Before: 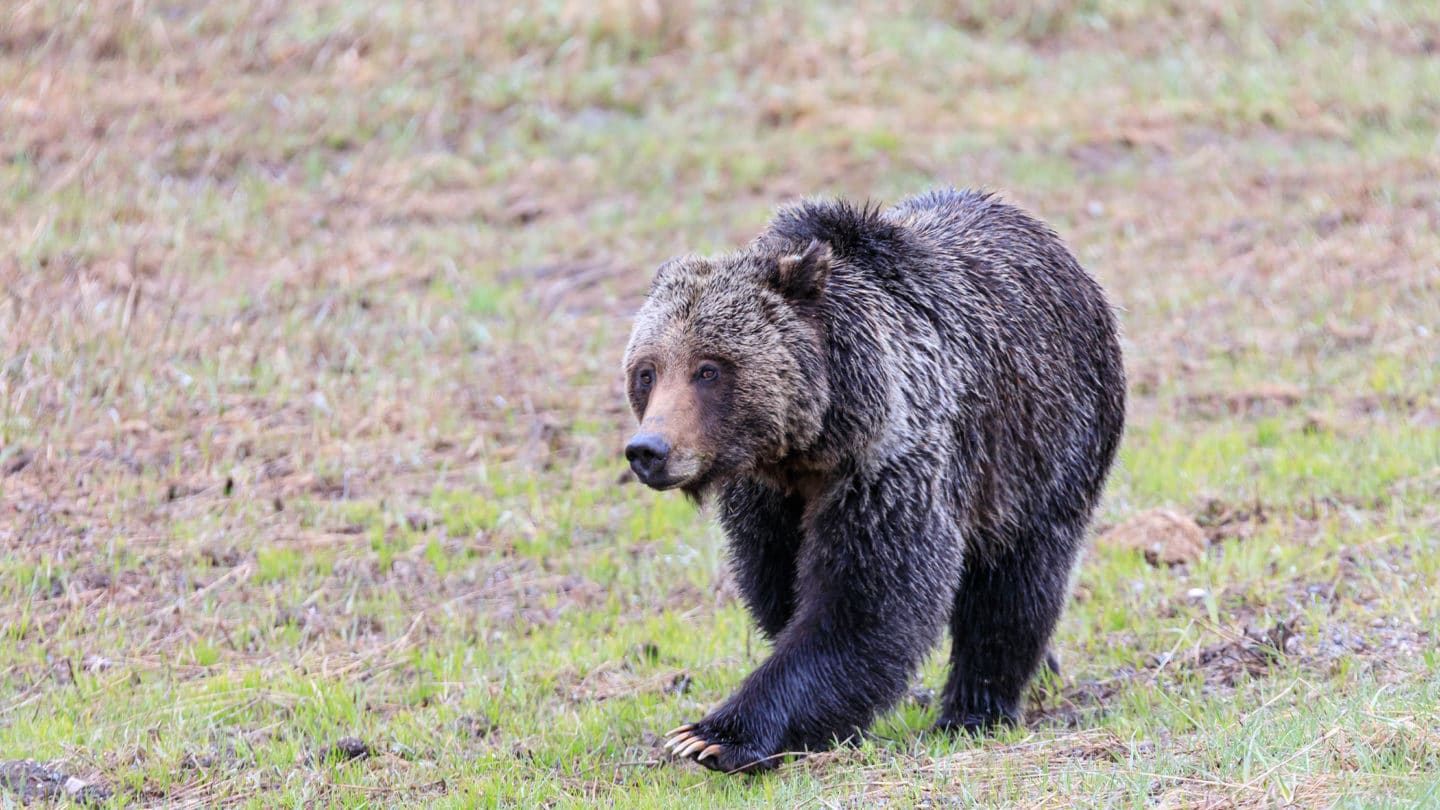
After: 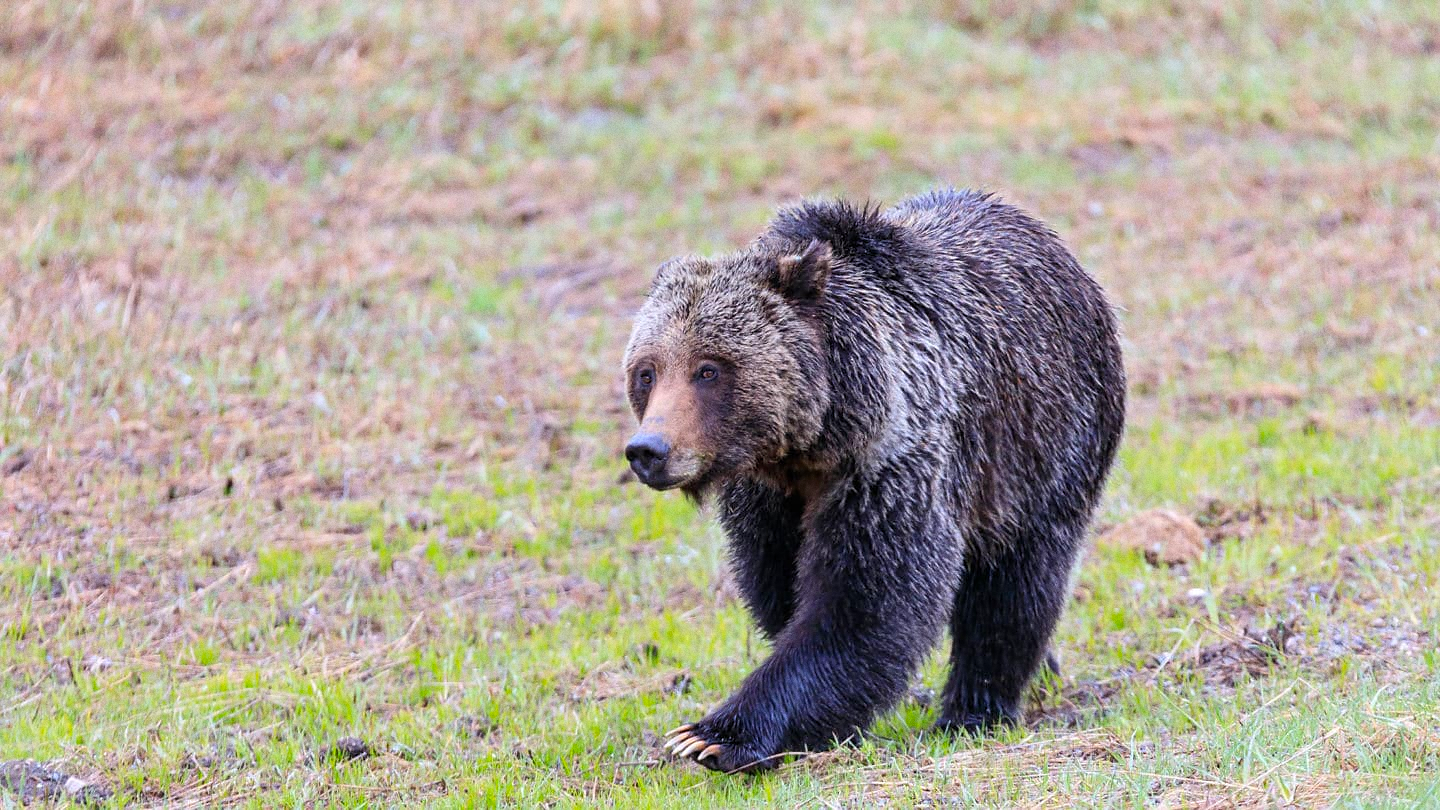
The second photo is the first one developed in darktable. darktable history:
color balance rgb: perceptual saturation grading › global saturation 30%, global vibrance 10%
tone equalizer: on, module defaults
grain: on, module defaults
sharpen: radius 1, threshold 1
